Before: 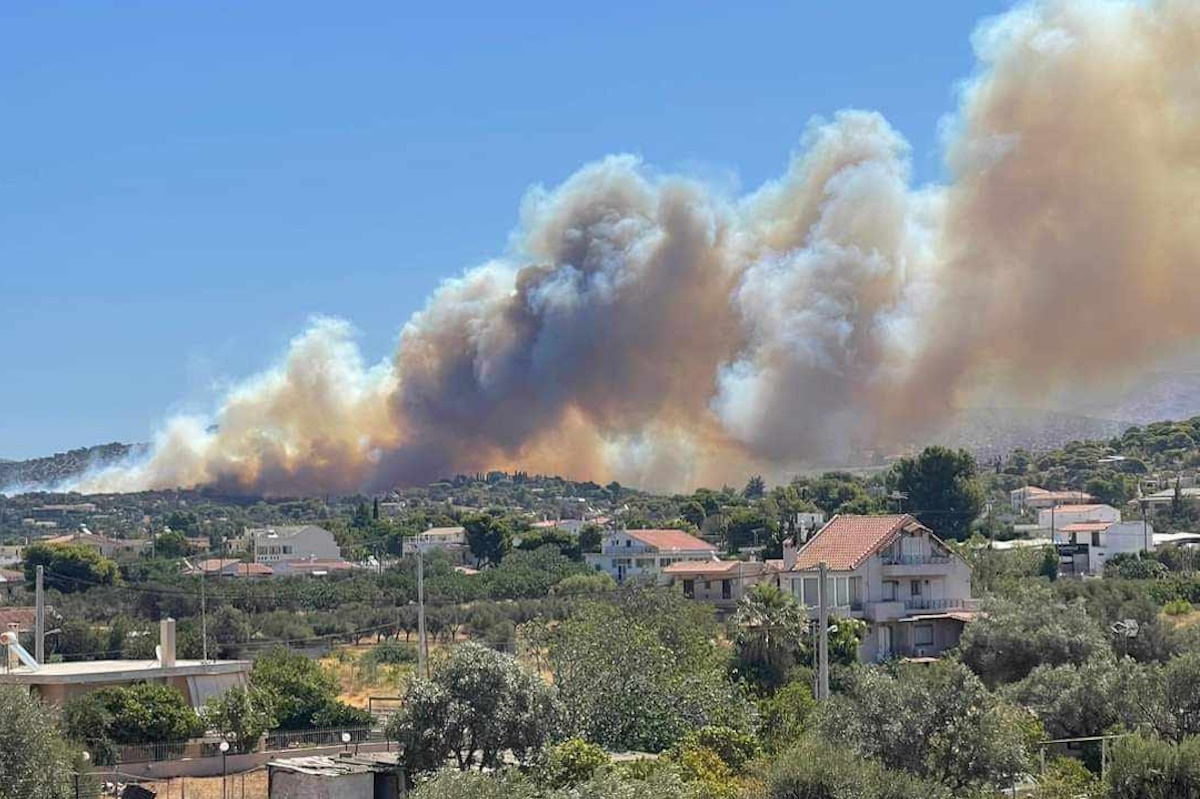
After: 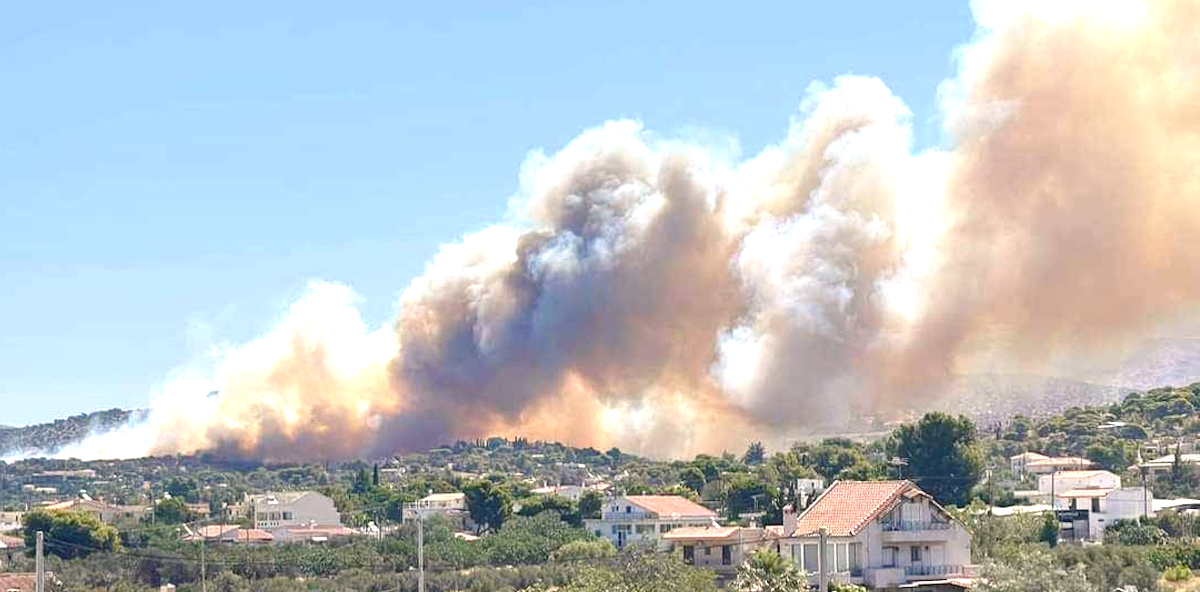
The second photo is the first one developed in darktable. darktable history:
crop: top 4.289%, bottom 21.566%
exposure: black level correction -0.002, exposure 0.543 EV, compensate highlight preservation false
color balance rgb: highlights gain › chroma 3.064%, highlights gain › hue 60.04°, perceptual saturation grading › global saturation 20%, perceptual saturation grading › highlights -50.533%, perceptual saturation grading › shadows 30.709%, perceptual brilliance grading › global brilliance 10.96%
